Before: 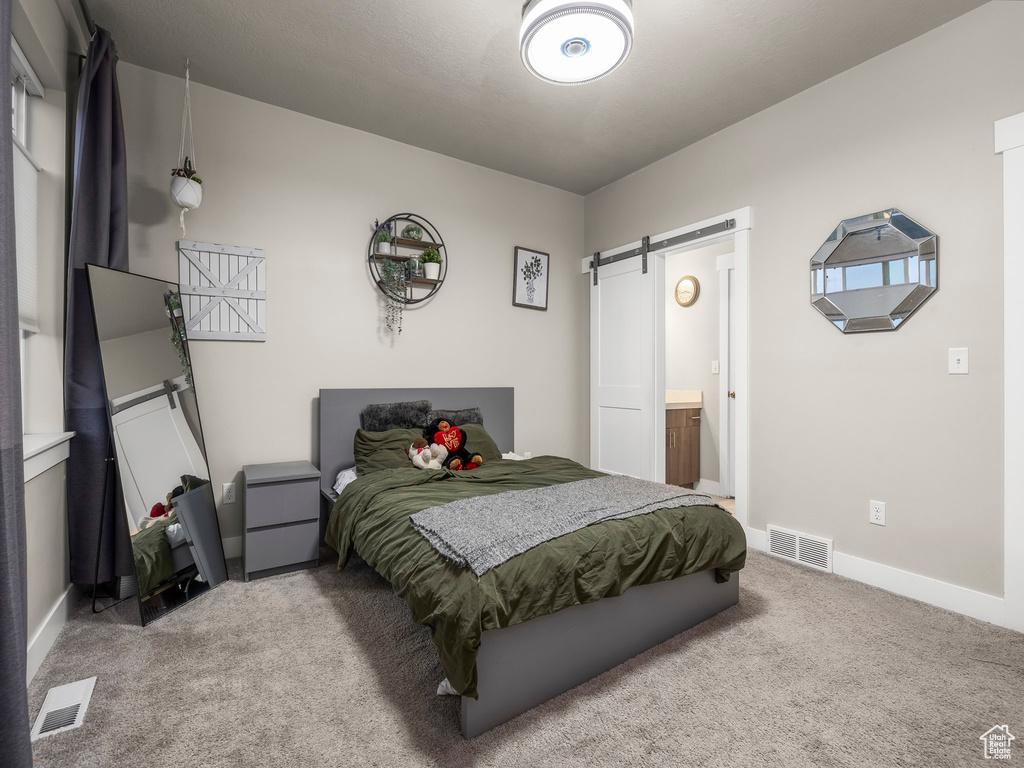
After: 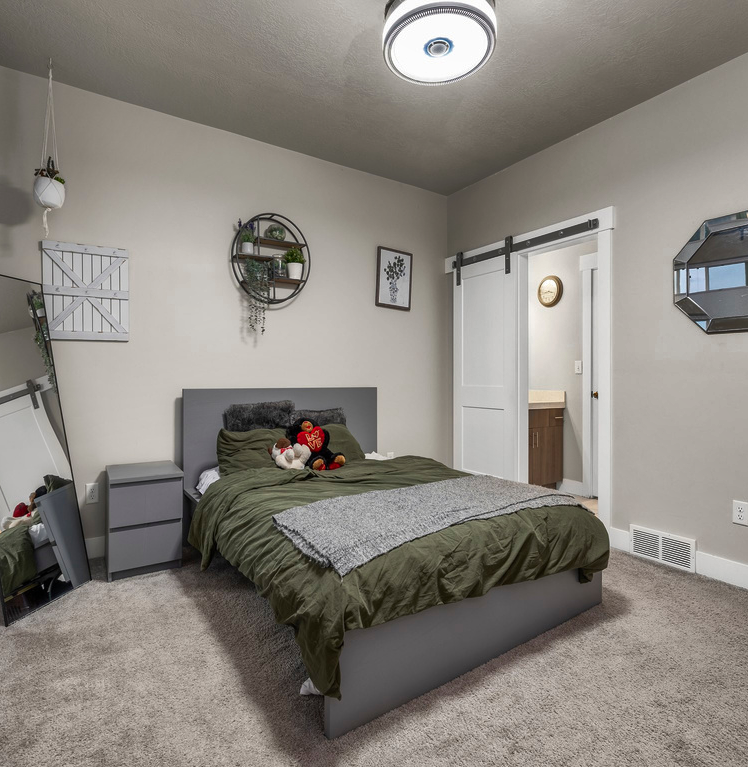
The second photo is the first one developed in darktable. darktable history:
crop: left 13.466%, right 13.486%
shadows and highlights: shadows 24.23, highlights -77.35, soften with gaussian
